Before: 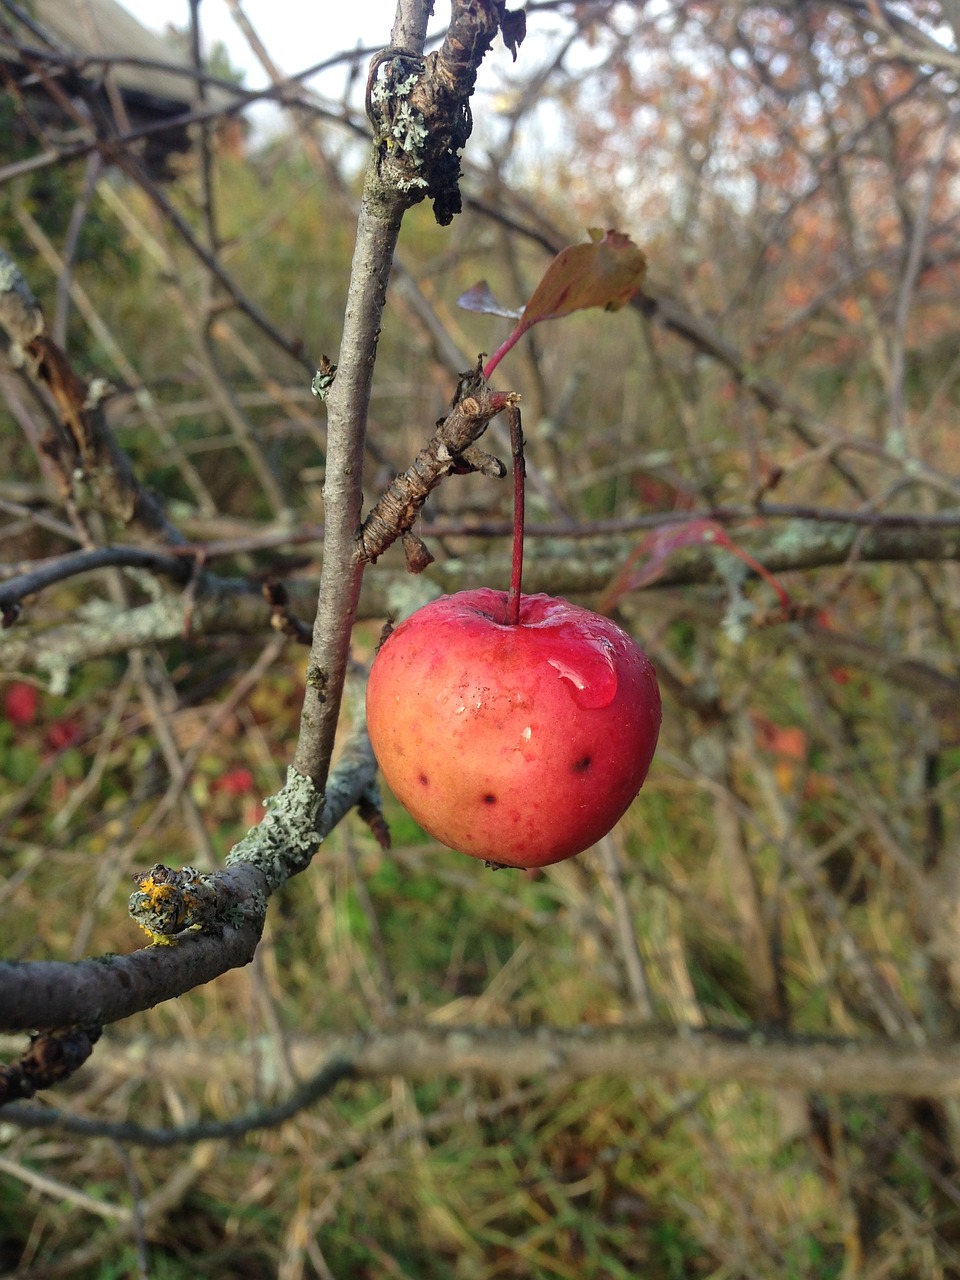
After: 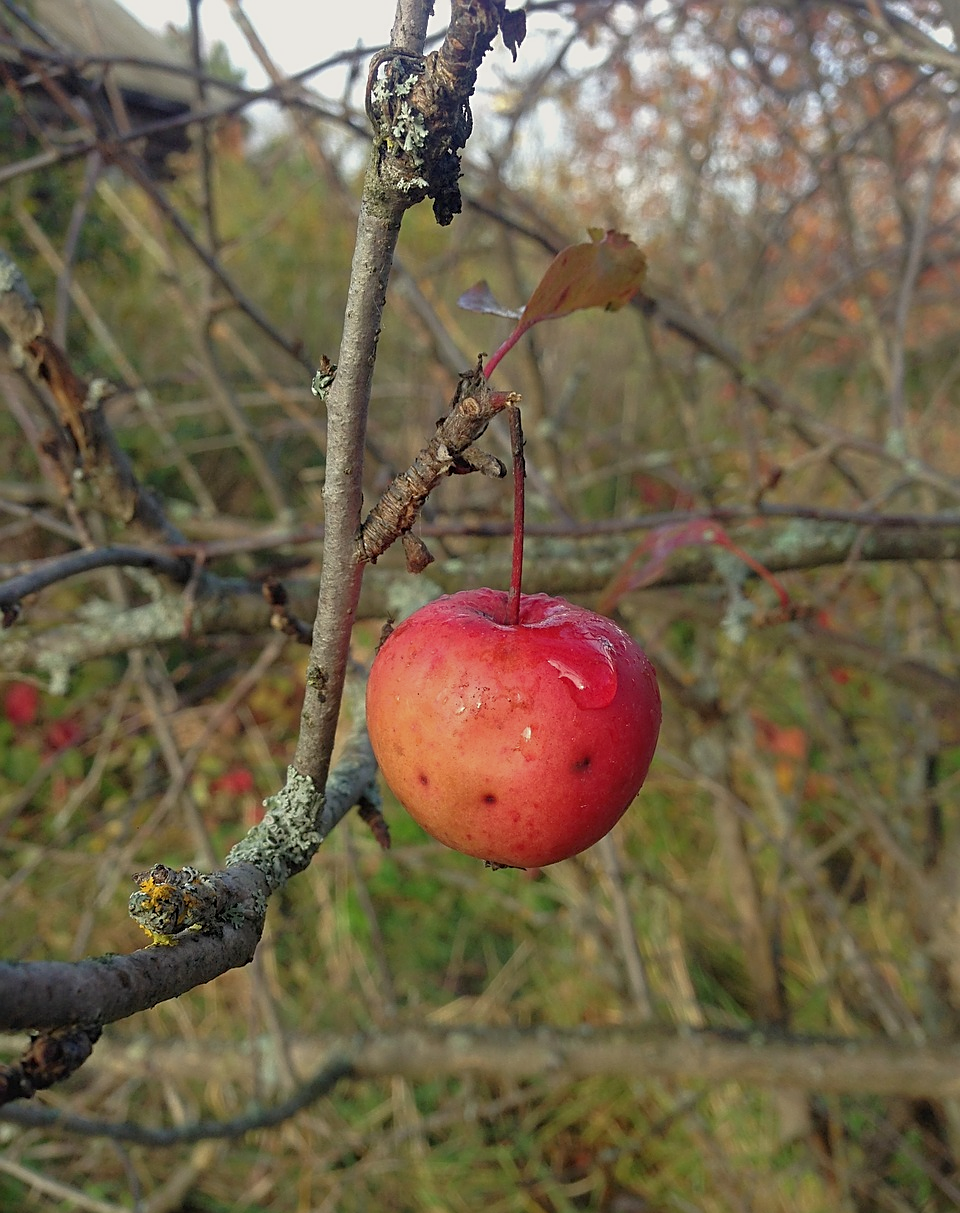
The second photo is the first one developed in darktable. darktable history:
crop and rotate: top 0.002%, bottom 5.174%
tone equalizer: -8 EV 0.278 EV, -7 EV 0.456 EV, -6 EV 0.441 EV, -5 EV 0.282 EV, -3 EV -0.261 EV, -2 EV -0.414 EV, -1 EV -0.397 EV, +0 EV -0.262 EV, edges refinement/feathering 500, mask exposure compensation -1.26 EV, preserve details no
sharpen: on, module defaults
color correction: highlights b* 2.91
